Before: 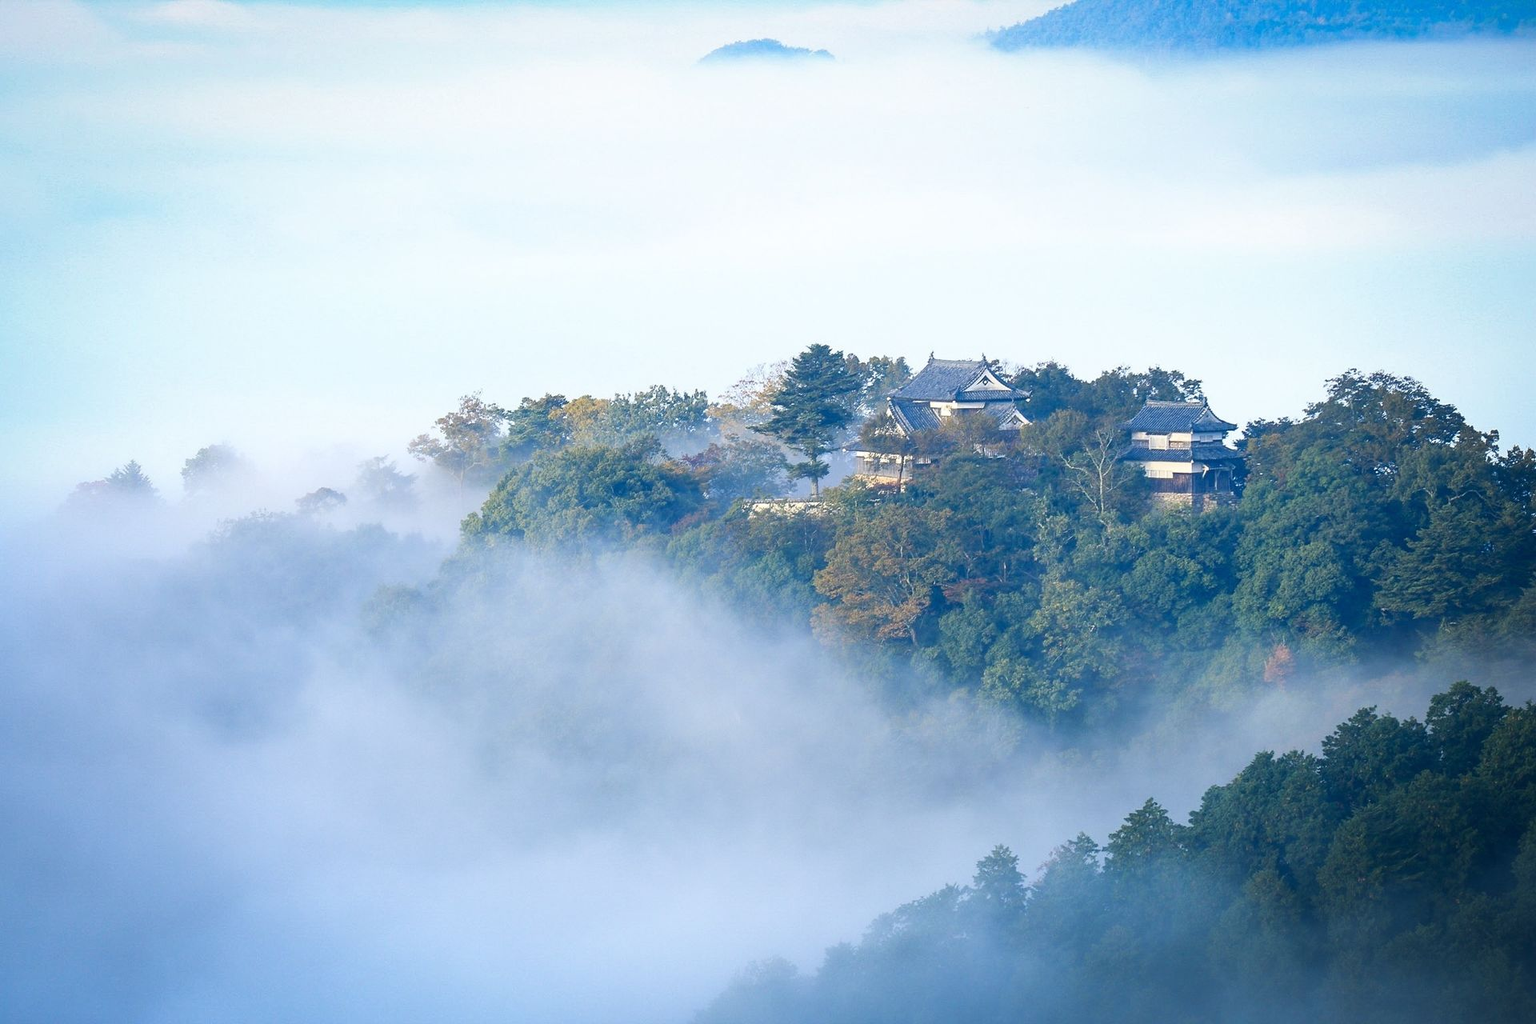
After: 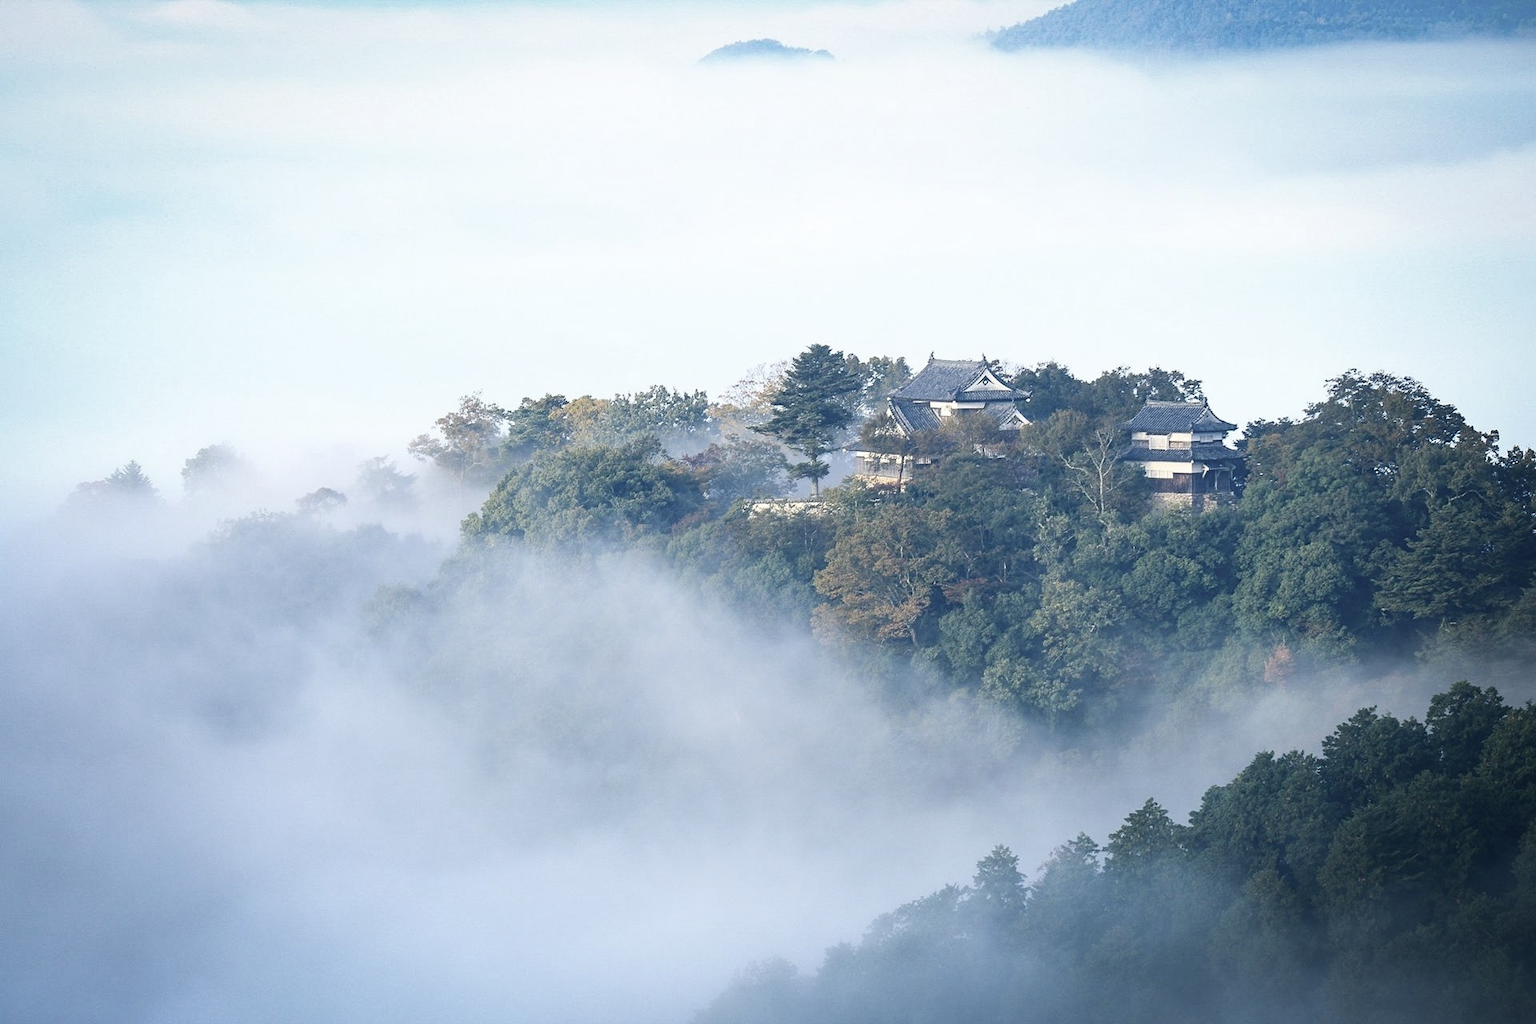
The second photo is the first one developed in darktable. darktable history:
contrast brightness saturation: contrast 0.1, saturation -0.353
